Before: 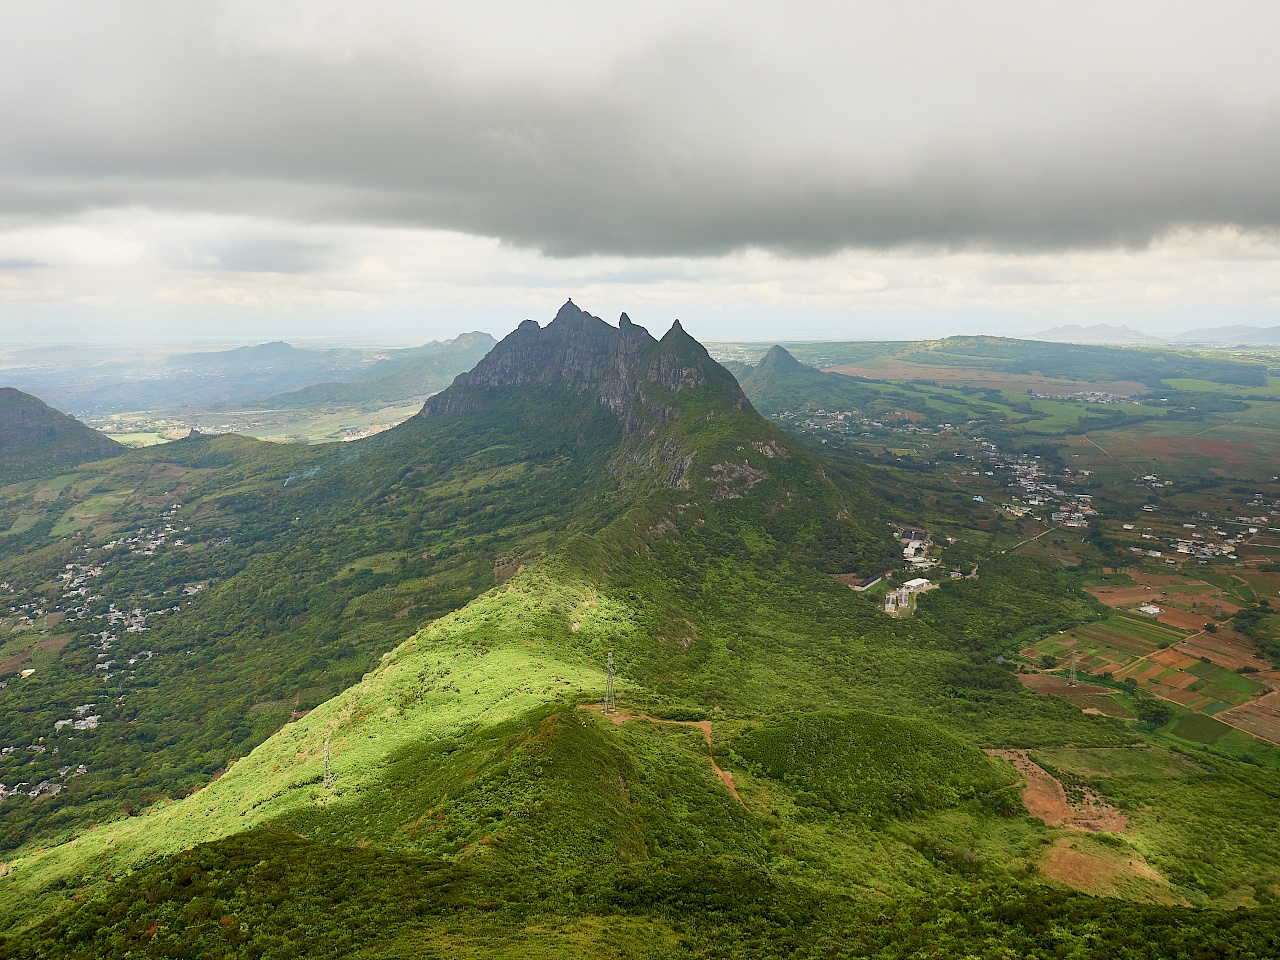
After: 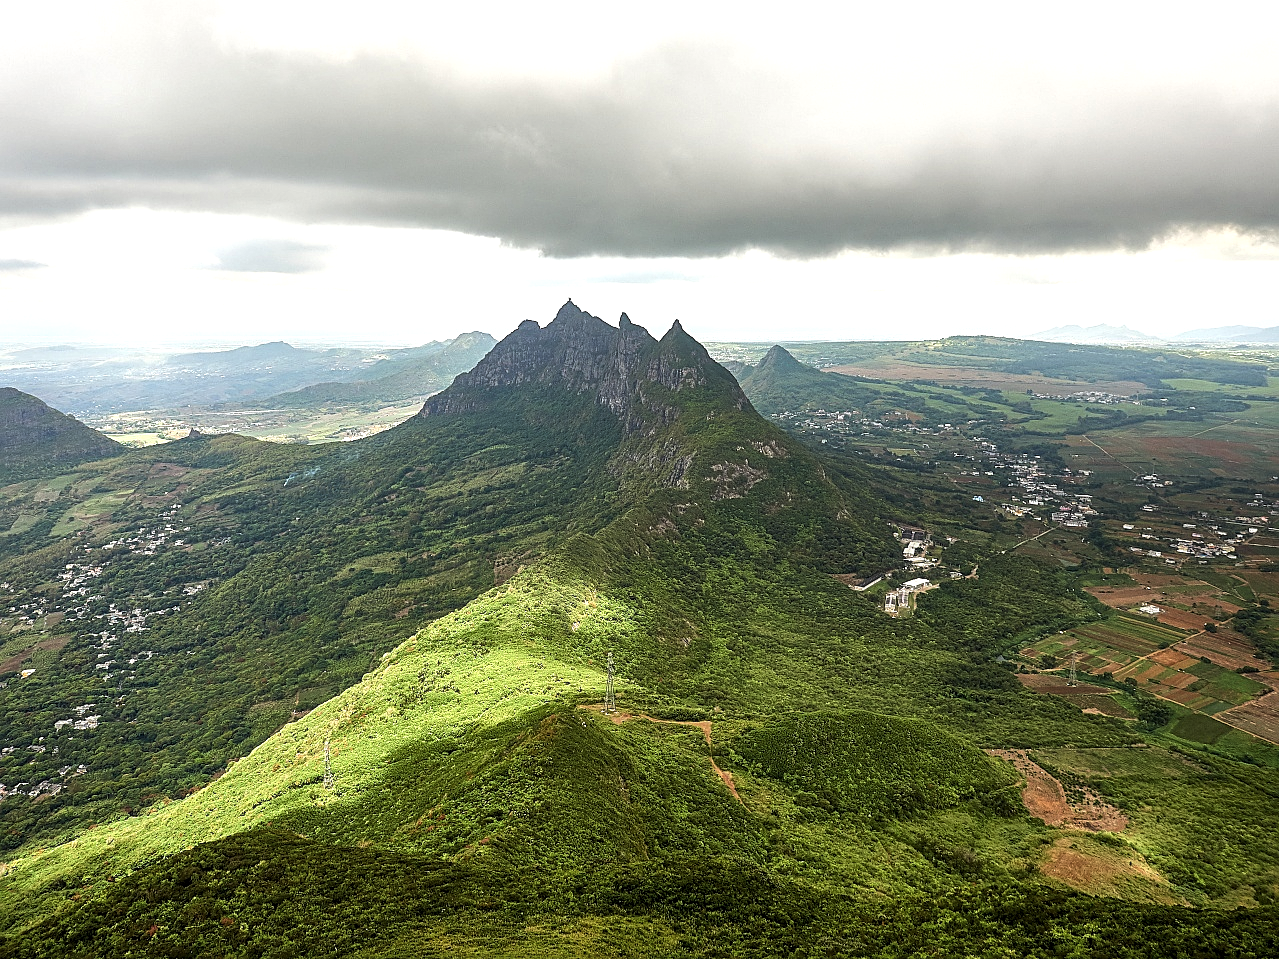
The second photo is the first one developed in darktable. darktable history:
crop: left 0.076%
sharpen: on, module defaults
exposure: black level correction 0, exposure 0.398 EV, compensate exposure bias true, compensate highlight preservation false
levels: levels [0.029, 0.545, 0.971]
local contrast: on, module defaults
